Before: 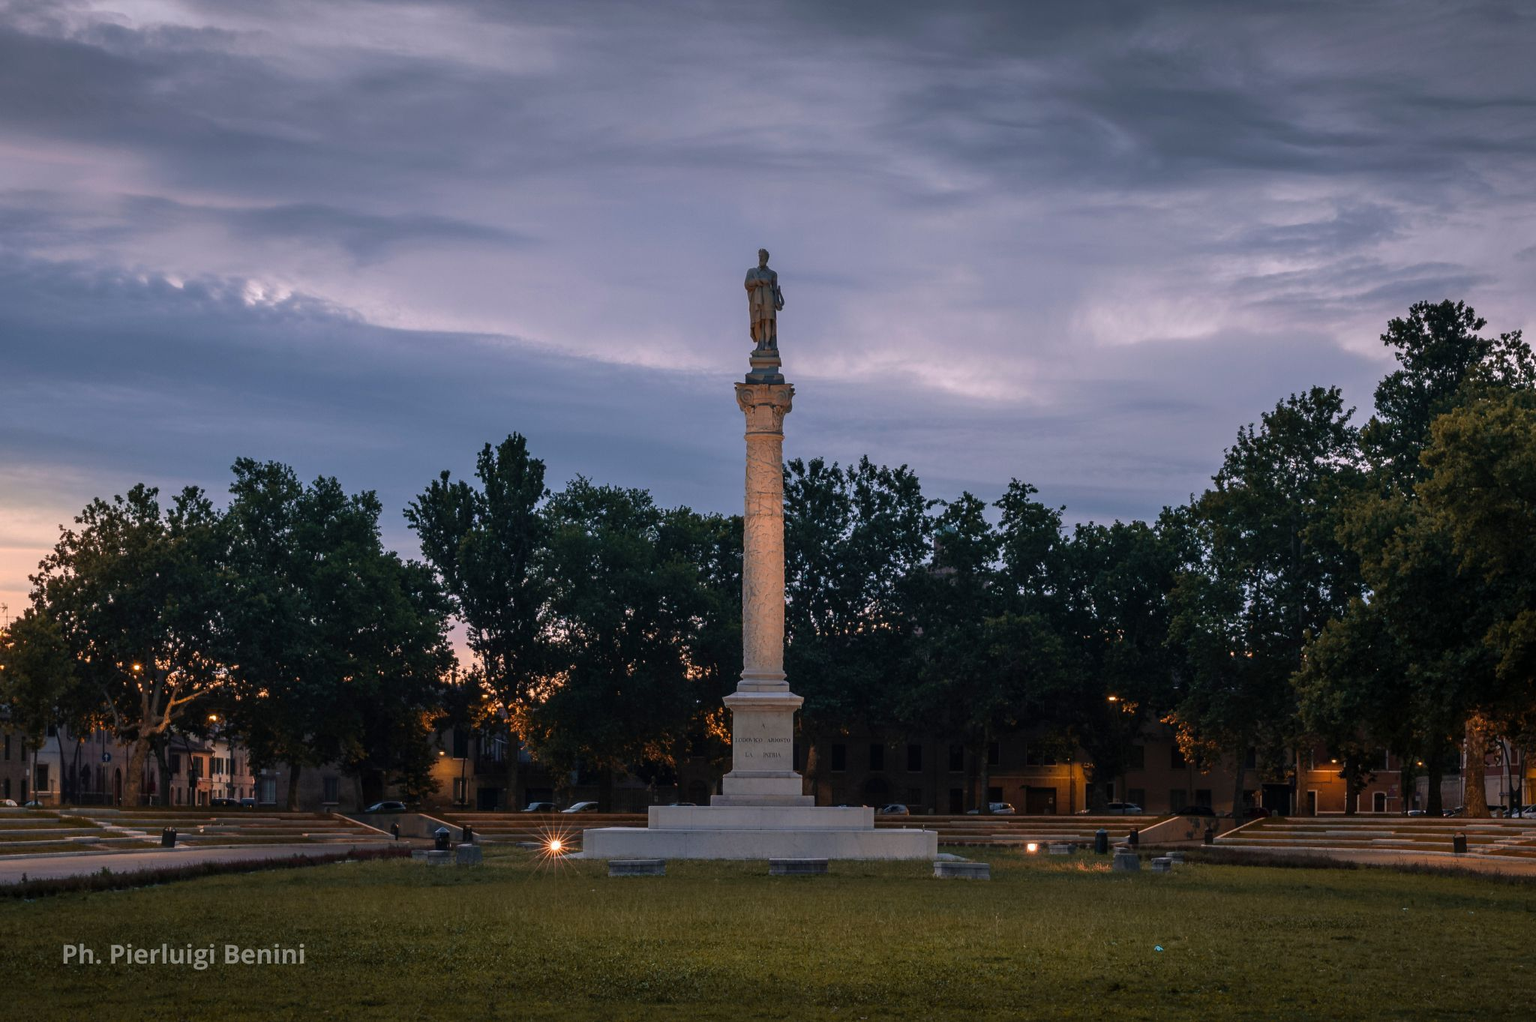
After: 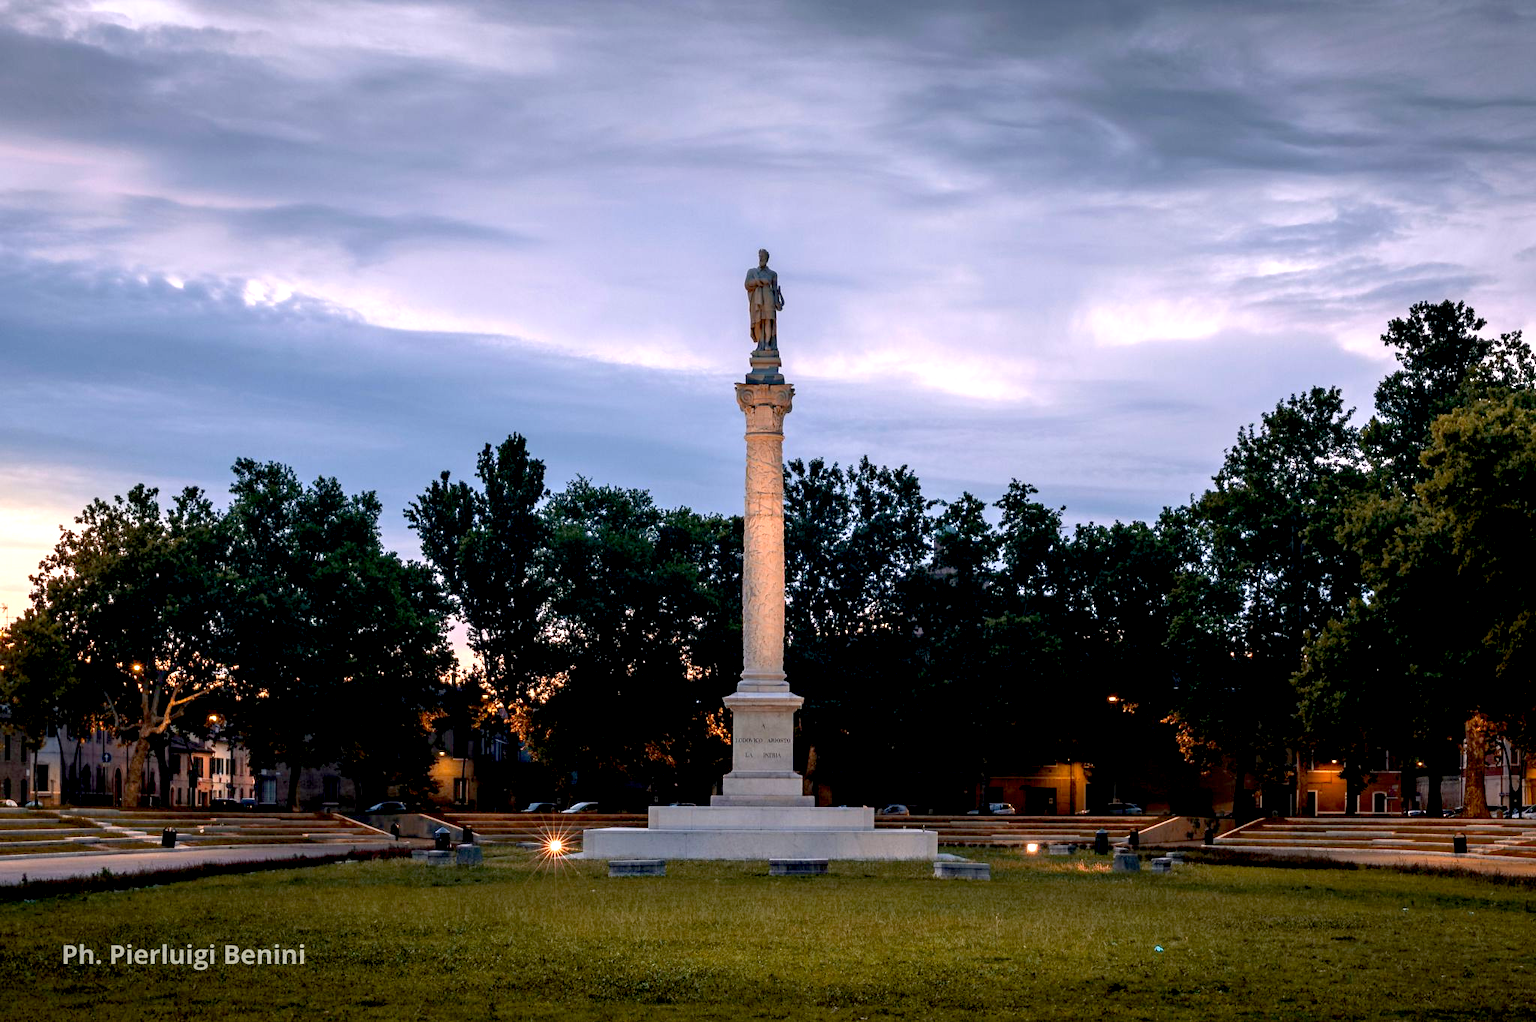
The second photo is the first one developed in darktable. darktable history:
exposure: black level correction 0.011, exposure 1.077 EV, compensate highlight preservation false
